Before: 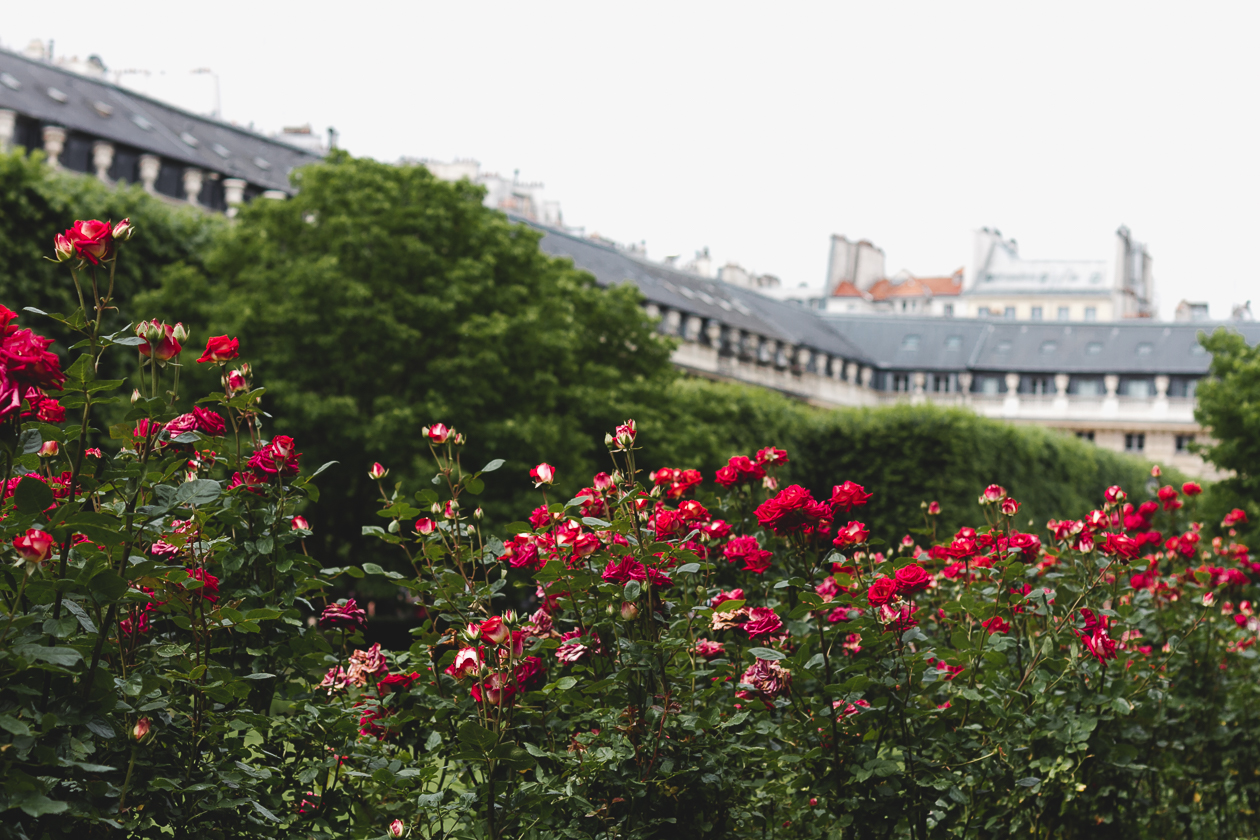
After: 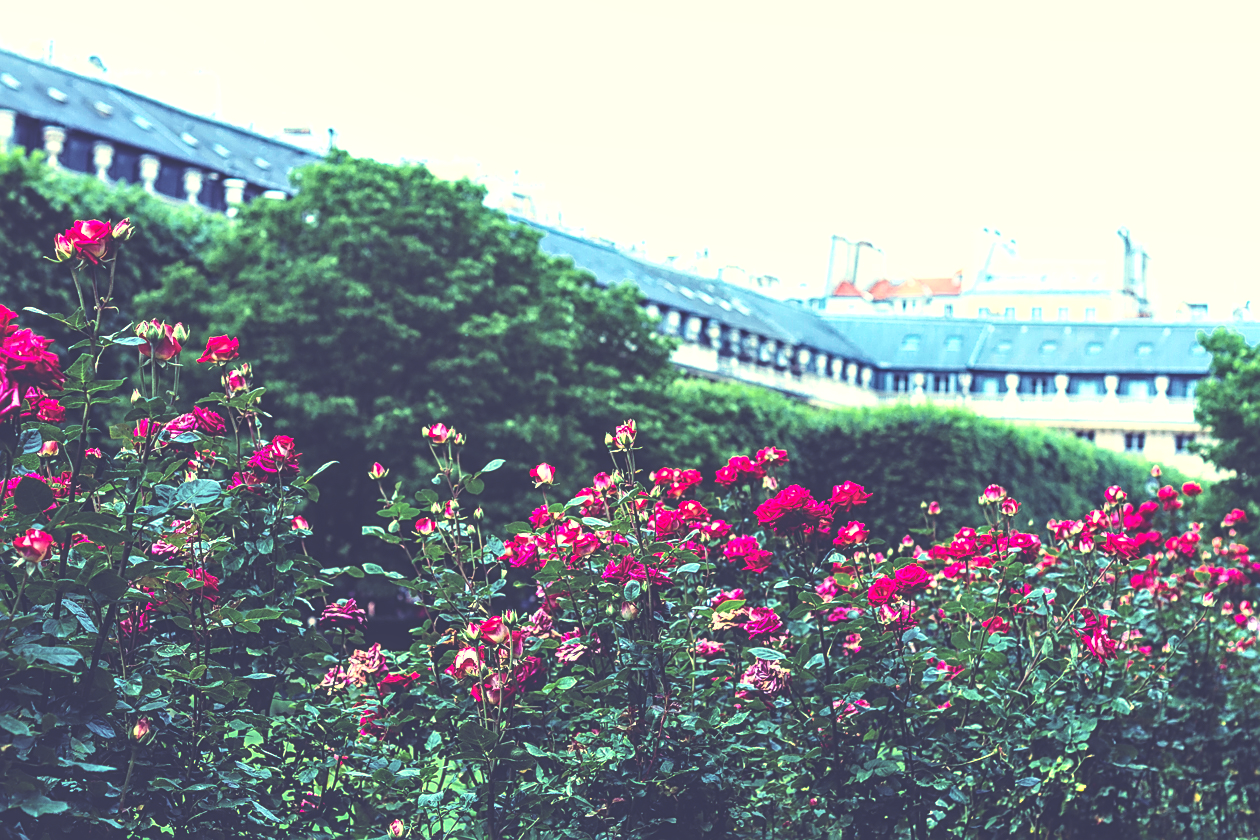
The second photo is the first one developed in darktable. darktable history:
contrast brightness saturation: contrast 0.2, brightness 0.16, saturation 0.22
rgb curve: curves: ch0 [(0, 0.186) (0.314, 0.284) (0.576, 0.466) (0.805, 0.691) (0.936, 0.886)]; ch1 [(0, 0.186) (0.314, 0.284) (0.581, 0.534) (0.771, 0.746) (0.936, 0.958)]; ch2 [(0, 0.216) (0.275, 0.39) (1, 1)], mode RGB, independent channels, compensate middle gray true, preserve colors none
sharpen: on, module defaults
shadows and highlights: shadows 25, highlights -25
white balance: emerald 1
local contrast: detail 130%
exposure: black level correction 0, exposure 0.9 EV, compensate highlight preservation false
